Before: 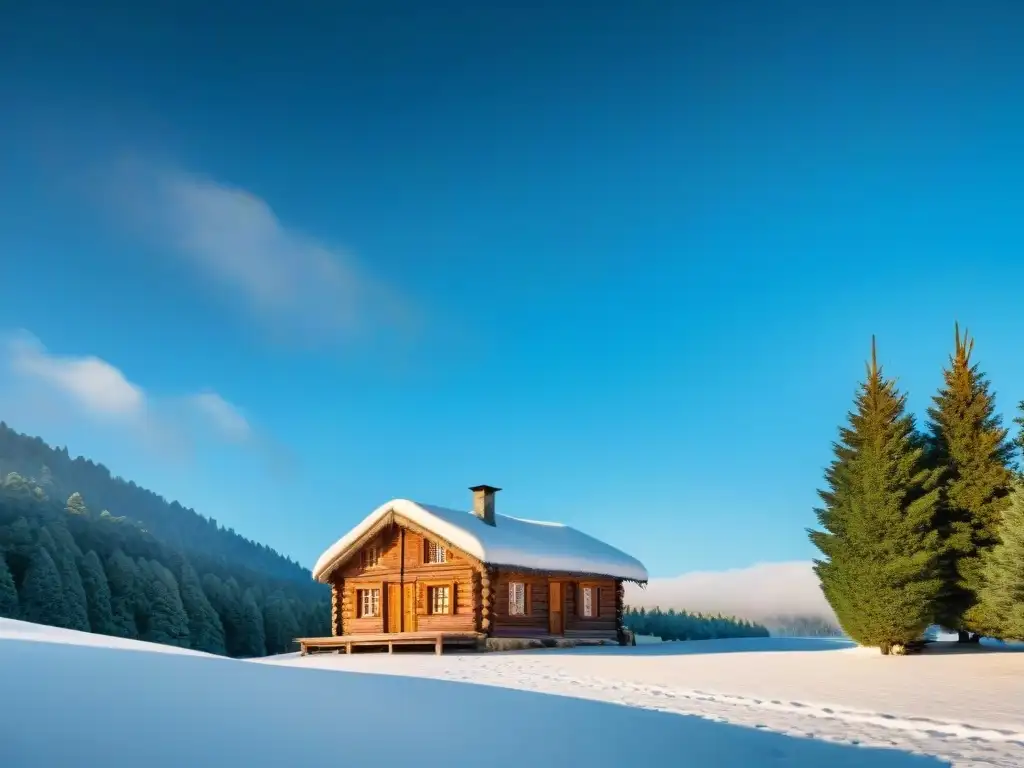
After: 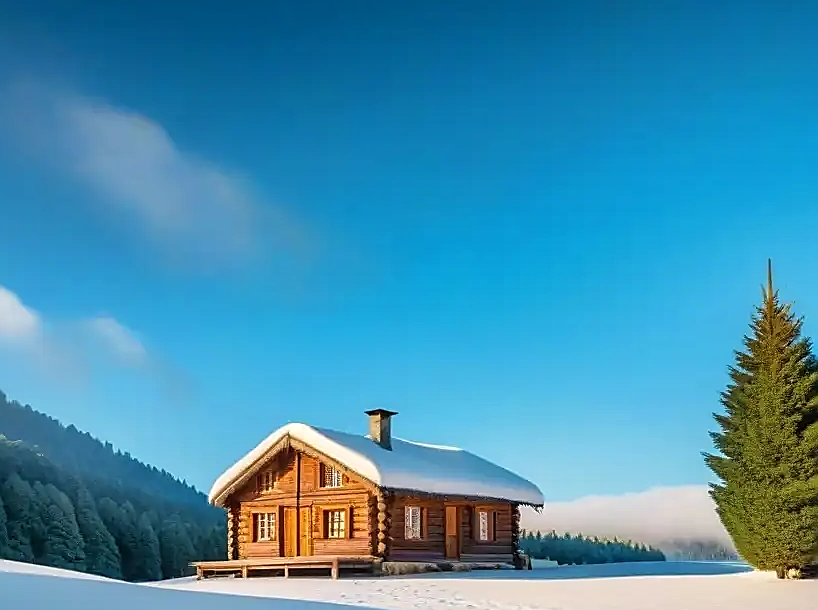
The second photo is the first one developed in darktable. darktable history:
crop and rotate: left 10.202%, top 9.907%, right 9.915%, bottom 10.593%
local contrast: detail 118%
sharpen: radius 1.365, amount 1.251, threshold 0.7
